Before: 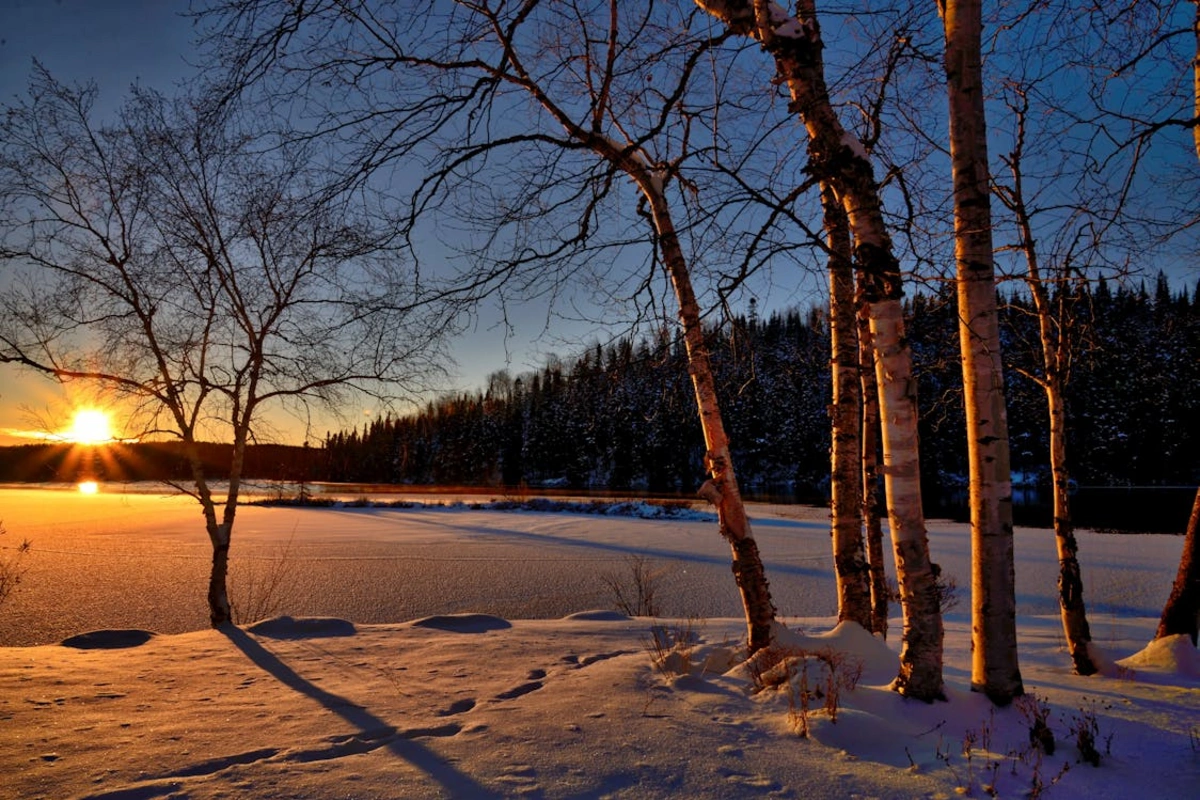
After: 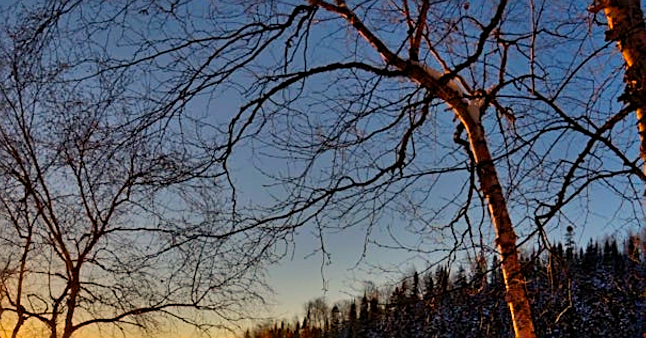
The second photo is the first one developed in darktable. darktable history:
crop: left 15.306%, top 9.065%, right 30.789%, bottom 48.638%
sharpen: on, module defaults
white balance: red 1.045, blue 0.932
color balance rgb: perceptual saturation grading › global saturation 25%, perceptual brilliance grading › mid-tones 10%, perceptual brilliance grading › shadows 15%, global vibrance 20%
